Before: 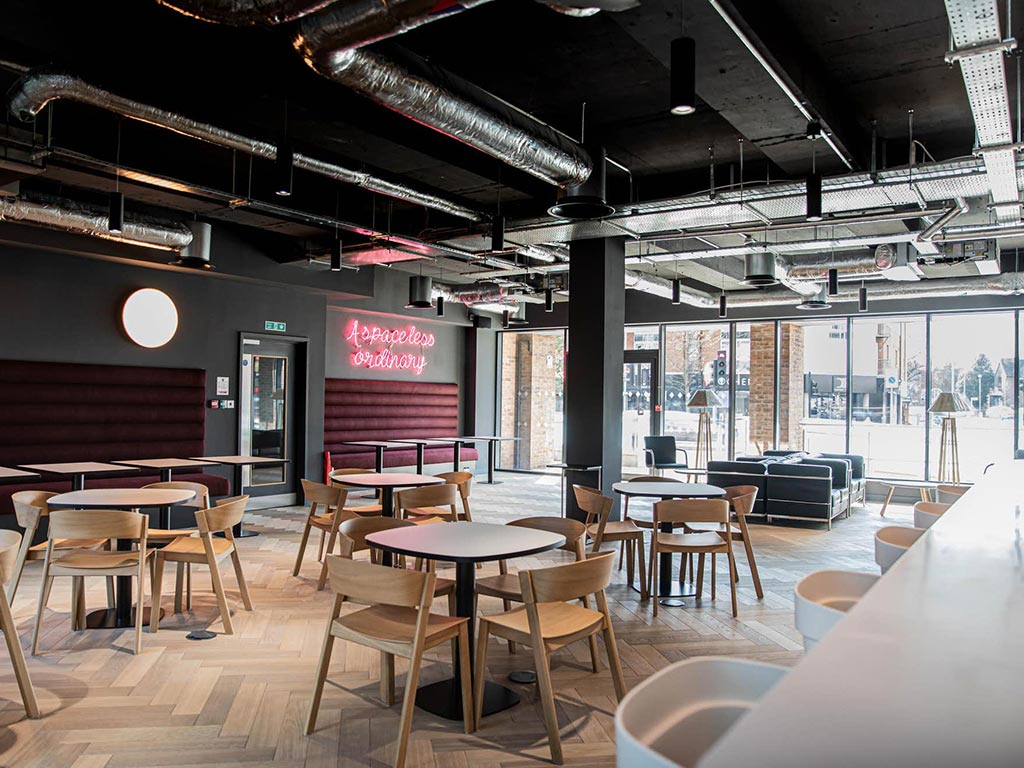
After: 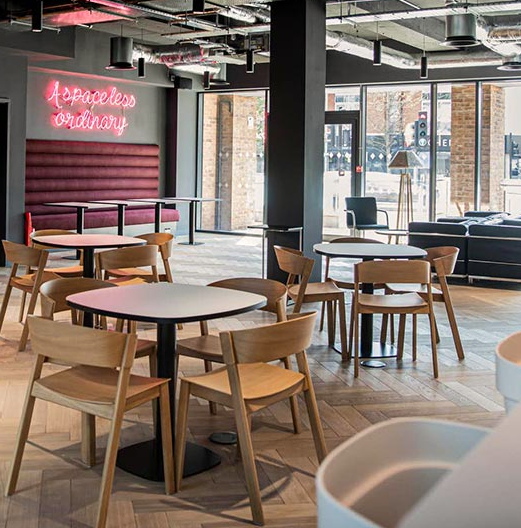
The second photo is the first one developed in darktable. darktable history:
color correction: highlights a* 0.816, highlights b* 2.78, saturation 1.1
crop and rotate: left 29.237%, top 31.152%, right 19.807%
